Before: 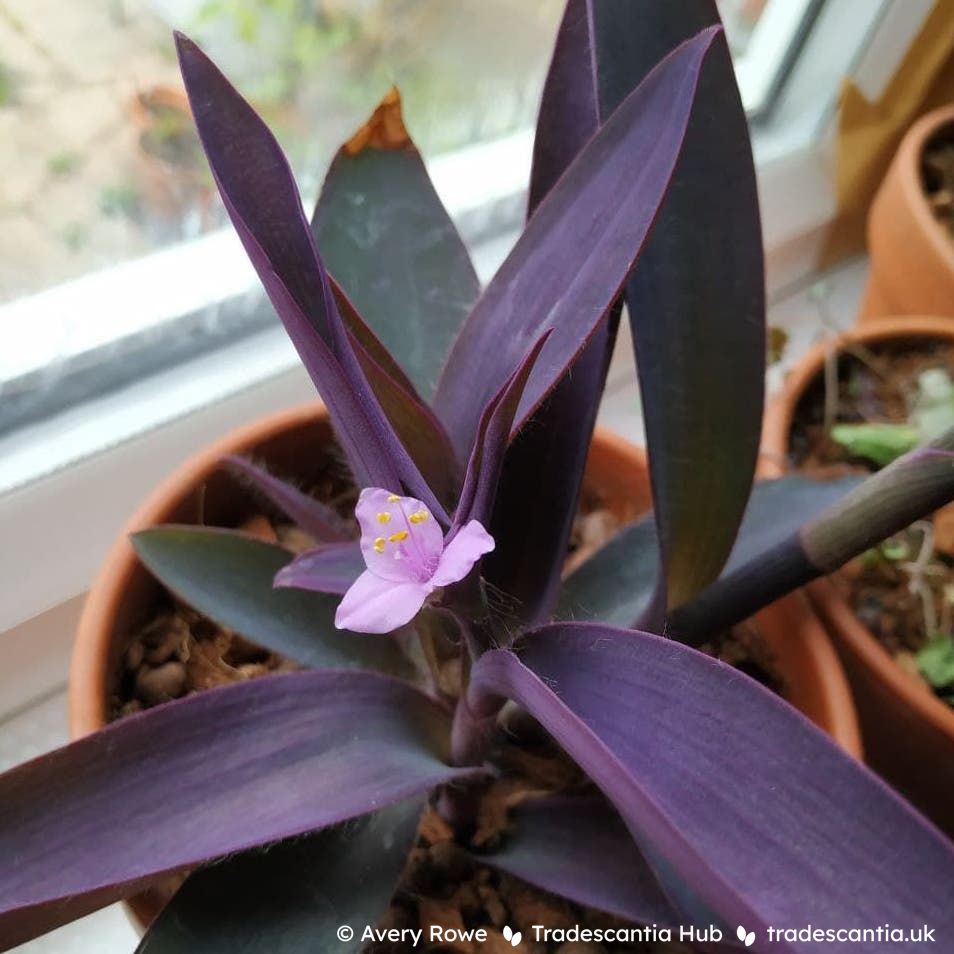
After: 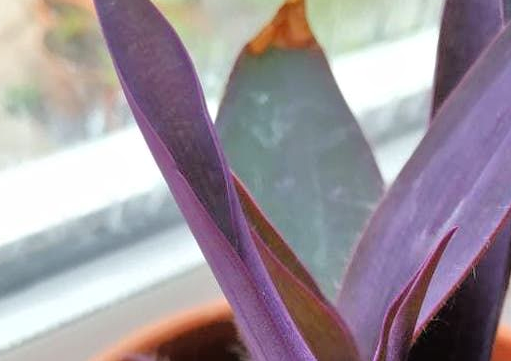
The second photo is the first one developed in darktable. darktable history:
crop: left 10.121%, top 10.631%, right 36.218%, bottom 51.526%
tone equalizer: -7 EV 0.15 EV, -6 EV 0.6 EV, -5 EV 1.15 EV, -4 EV 1.33 EV, -3 EV 1.15 EV, -2 EV 0.6 EV, -1 EV 0.15 EV, mask exposure compensation -0.5 EV
